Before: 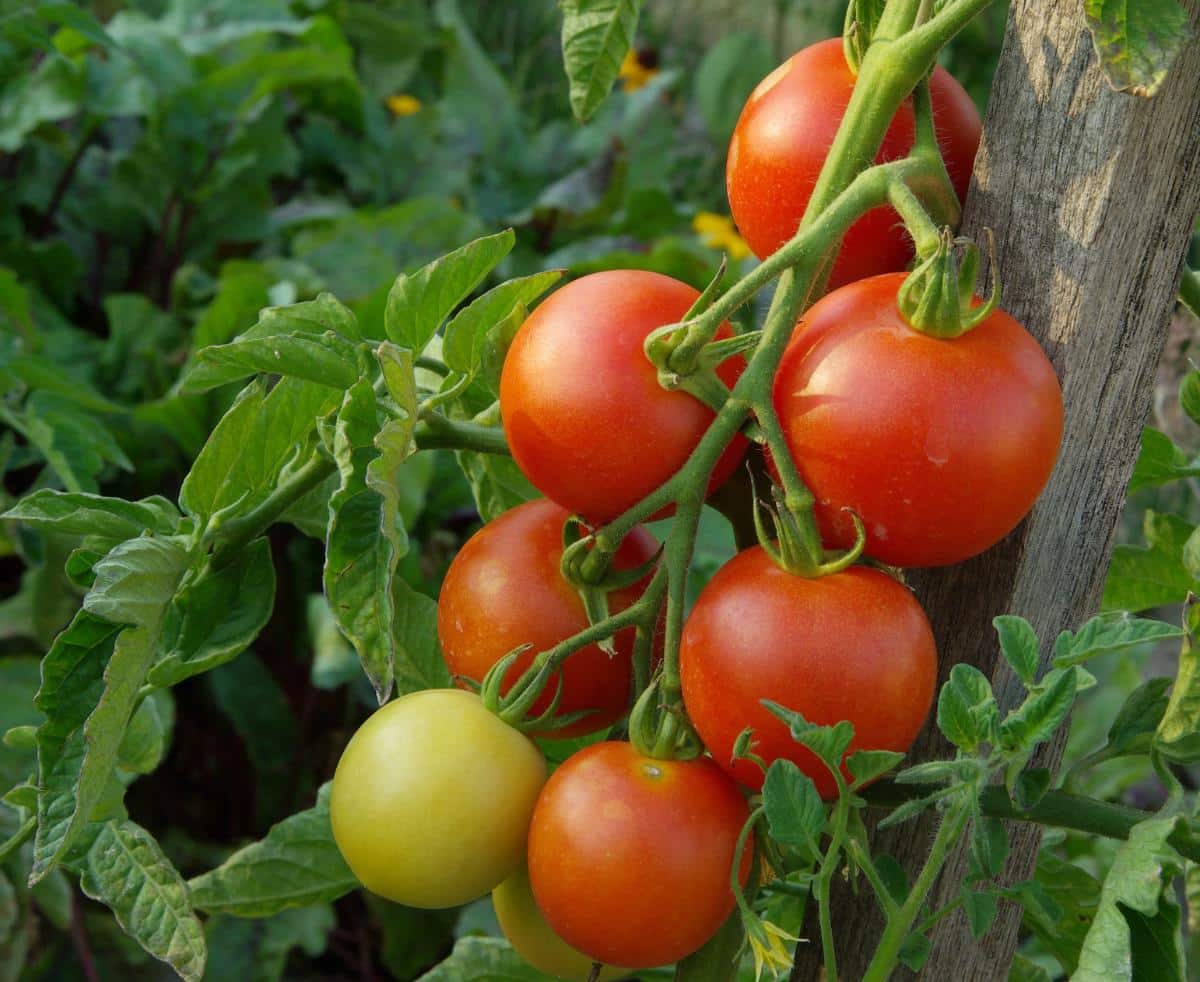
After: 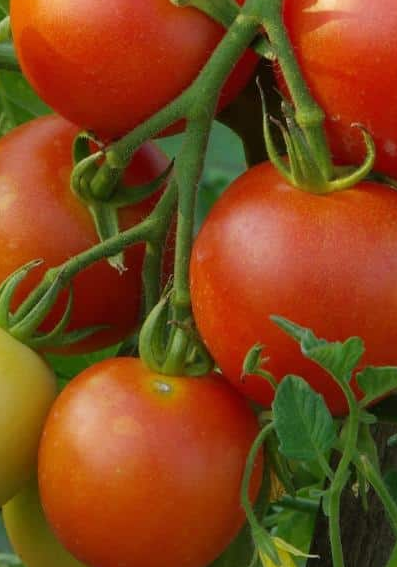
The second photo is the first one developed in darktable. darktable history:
crop: left 40.878%, top 39.176%, right 25.993%, bottom 3.081%
rotate and perspective: automatic cropping off
